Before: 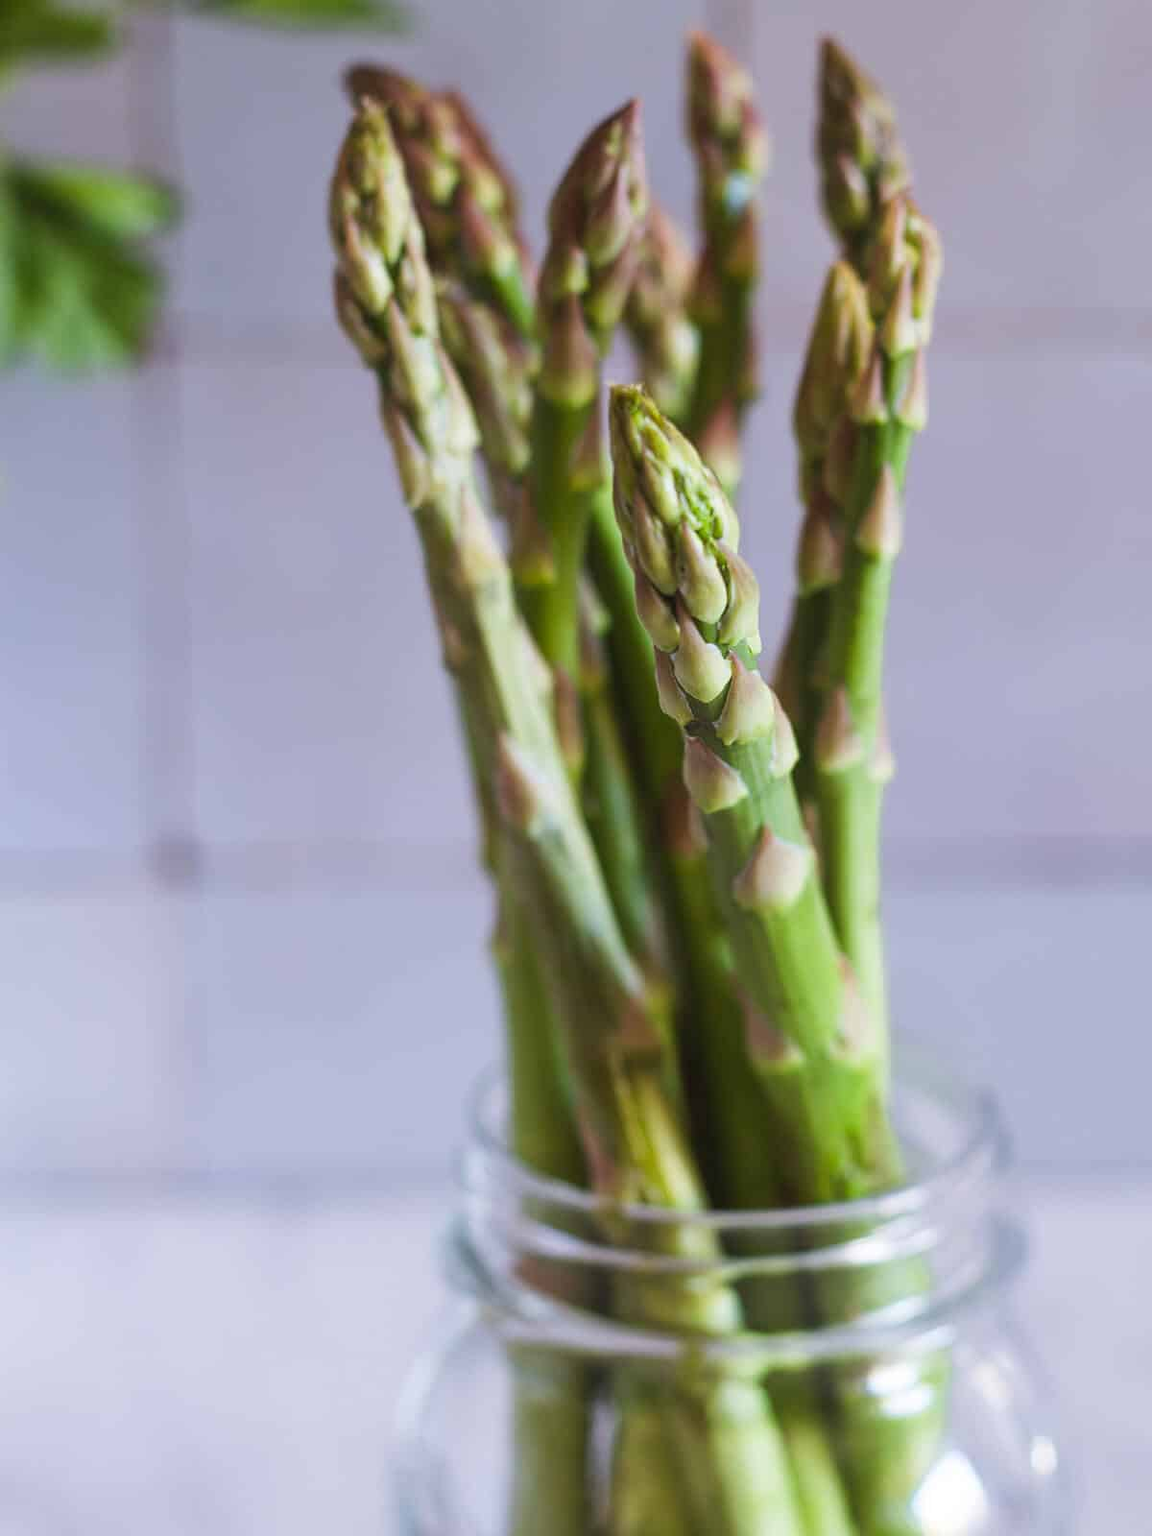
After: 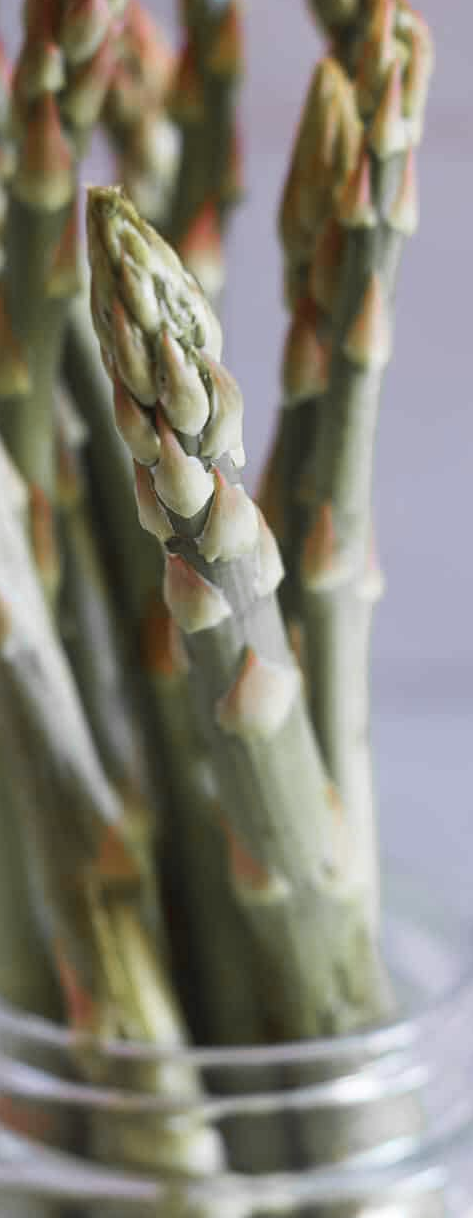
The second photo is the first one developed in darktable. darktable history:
color zones: curves: ch1 [(0, 0.679) (0.143, 0.647) (0.286, 0.261) (0.378, -0.011) (0.571, 0.396) (0.714, 0.399) (0.857, 0.406) (1, 0.679)]
crop: left 45.721%, top 13.393%, right 14.118%, bottom 10.01%
